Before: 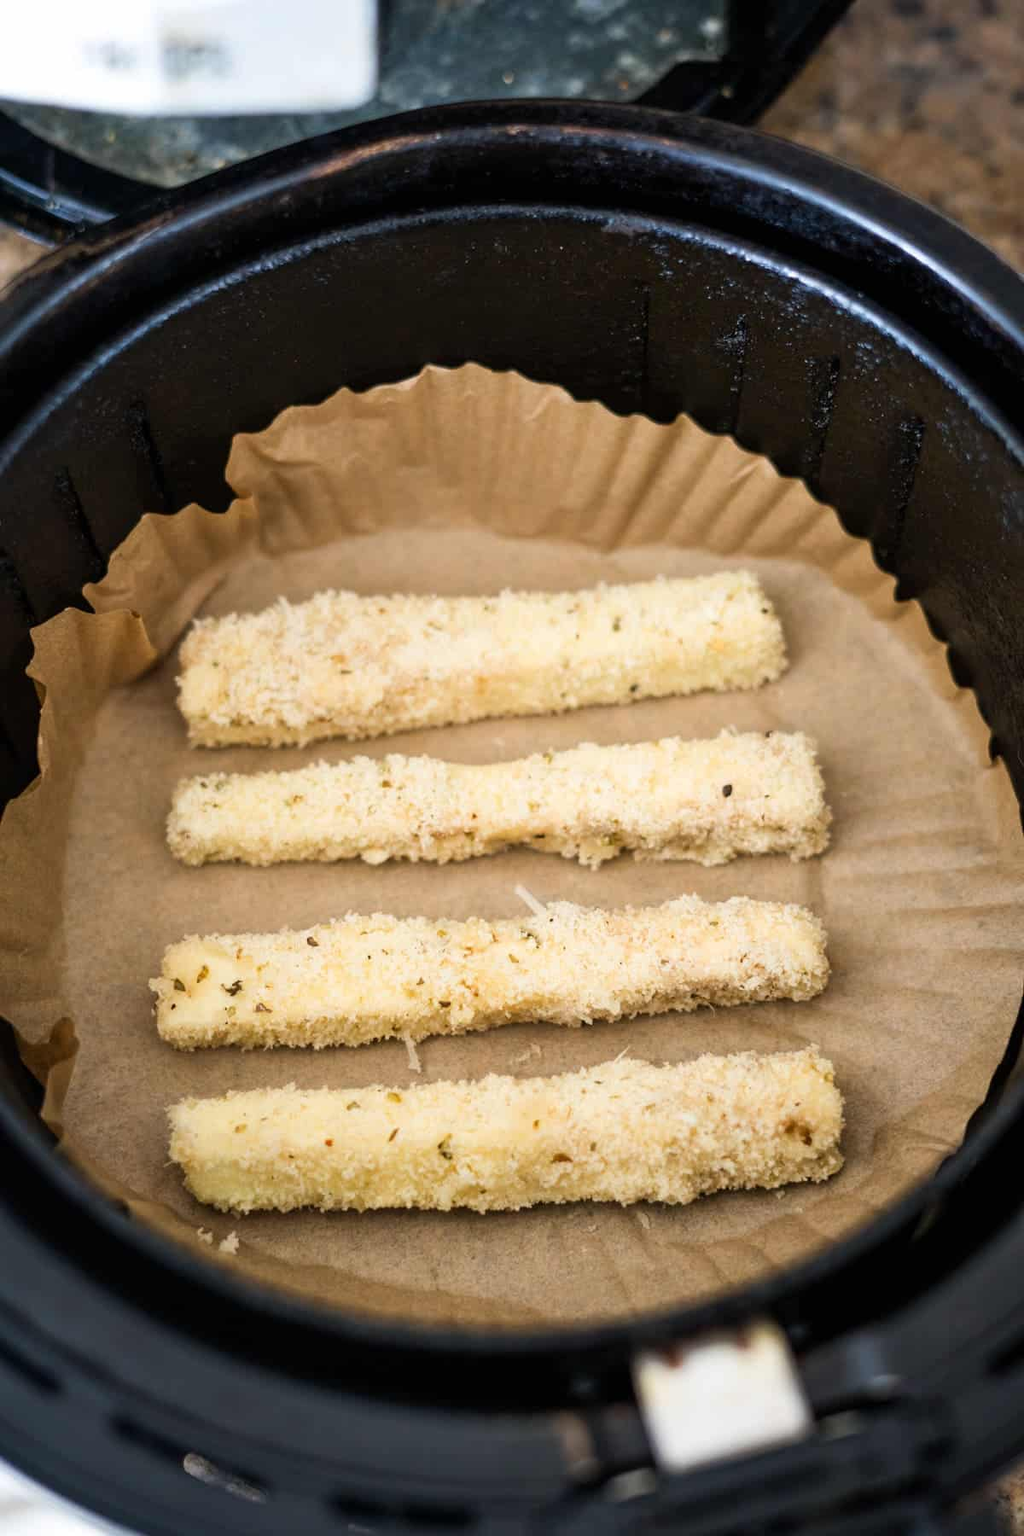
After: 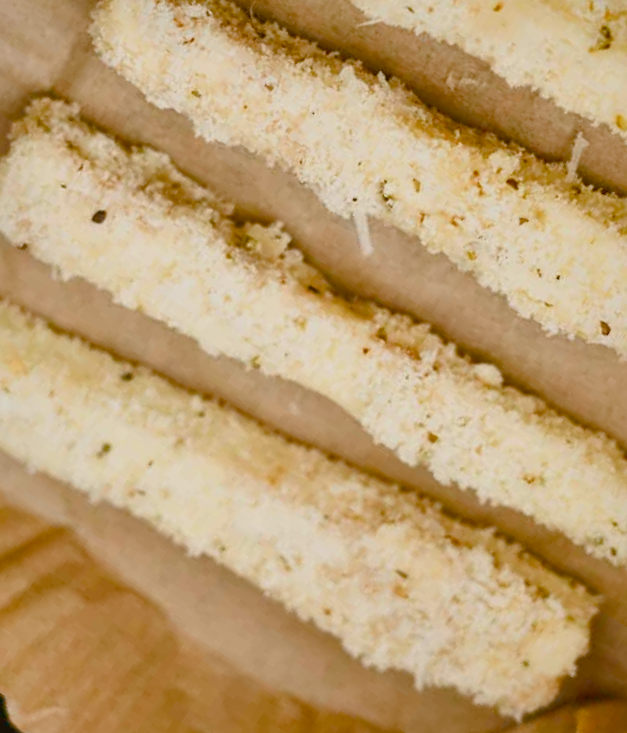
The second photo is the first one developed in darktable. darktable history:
crop and rotate: angle 147.52°, left 9.148%, top 15.686%, right 4.589%, bottom 17.076%
color balance rgb: shadows lift › luminance -9.597%, perceptual saturation grading › global saturation 0.529%, perceptual saturation grading › highlights -18.05%, perceptual saturation grading › mid-tones 33.002%, perceptual saturation grading › shadows 50.306%, global vibrance 24.071%, contrast -25.357%
local contrast: mode bilateral grid, contrast 21, coarseness 49, detail 158%, midtone range 0.2
